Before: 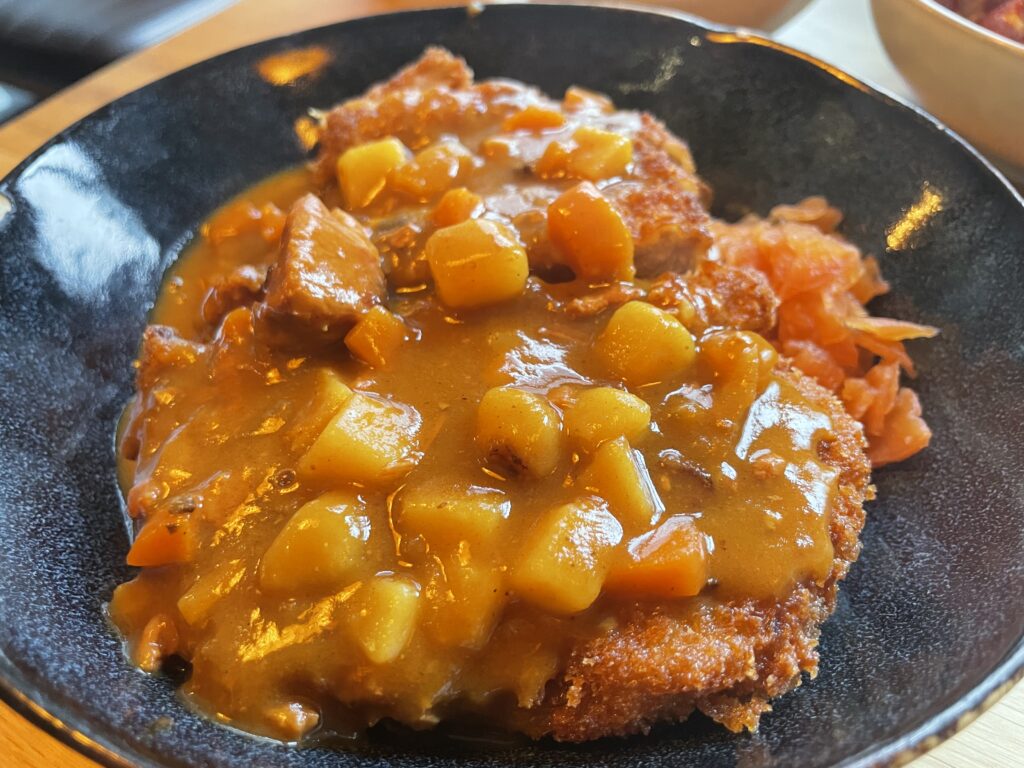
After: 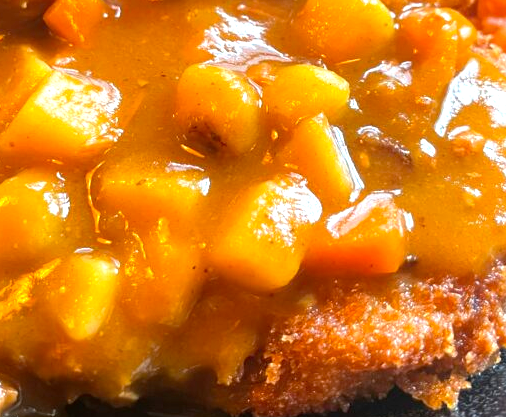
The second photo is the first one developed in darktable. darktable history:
exposure: black level correction 0.001, exposure 0.673 EV, compensate highlight preservation false
crop: left 29.423%, top 42.171%, right 21.082%, bottom 3.498%
